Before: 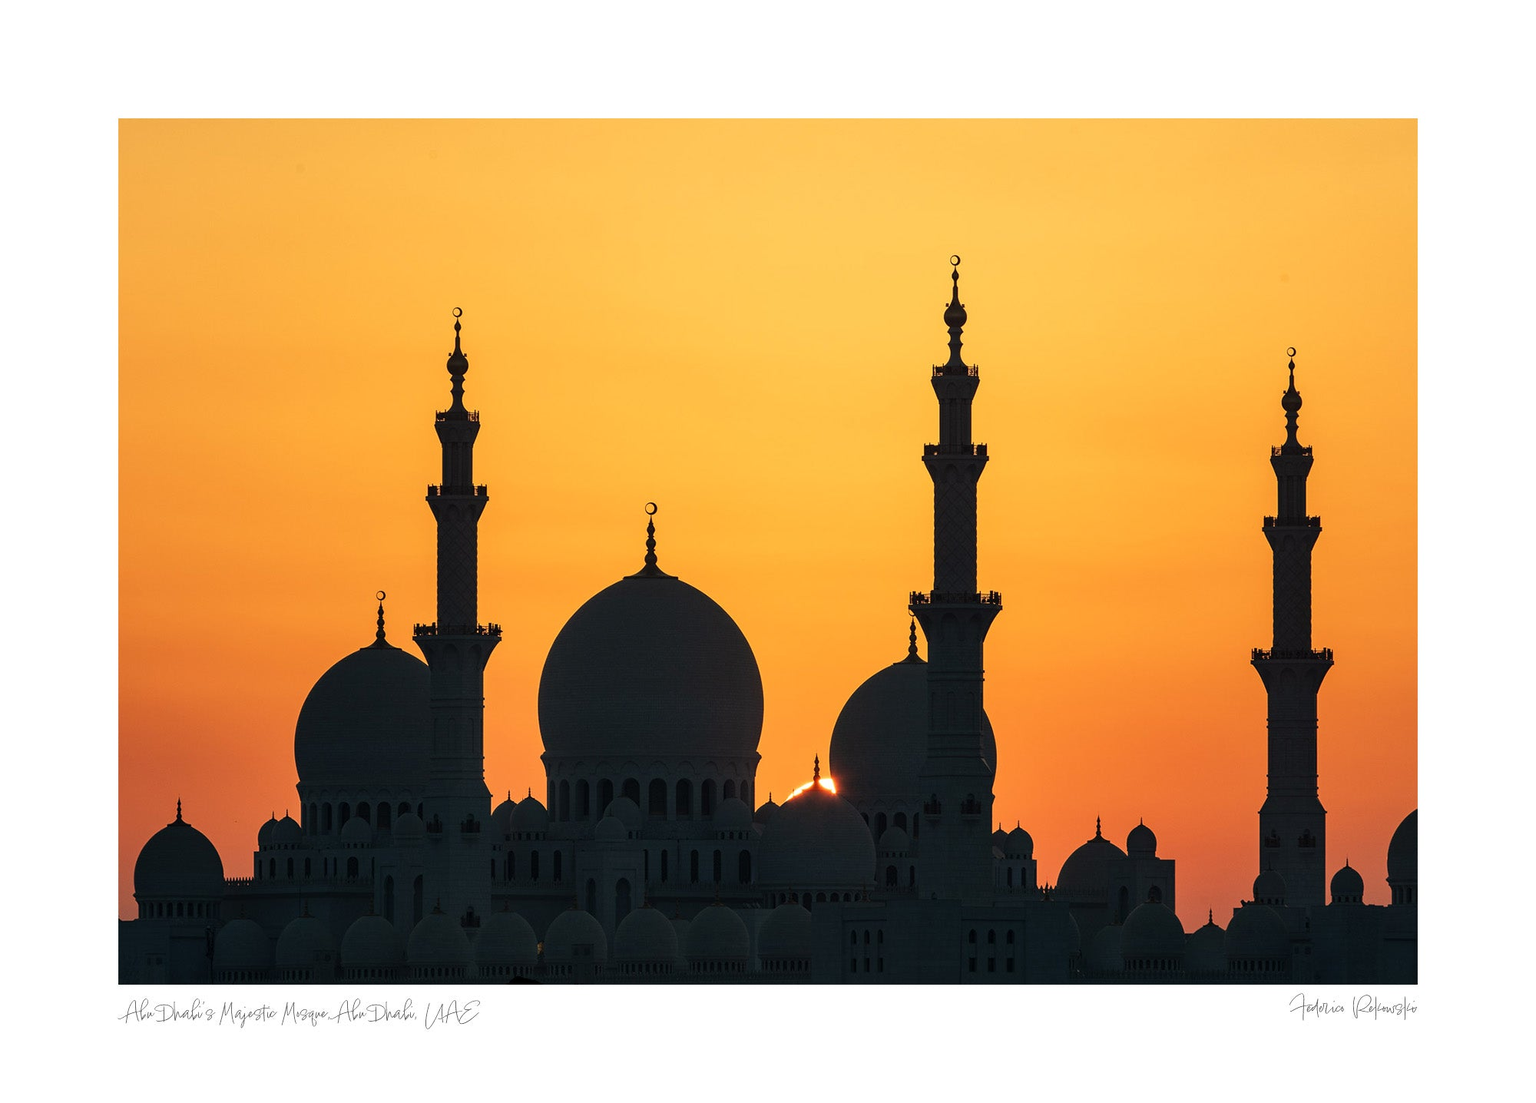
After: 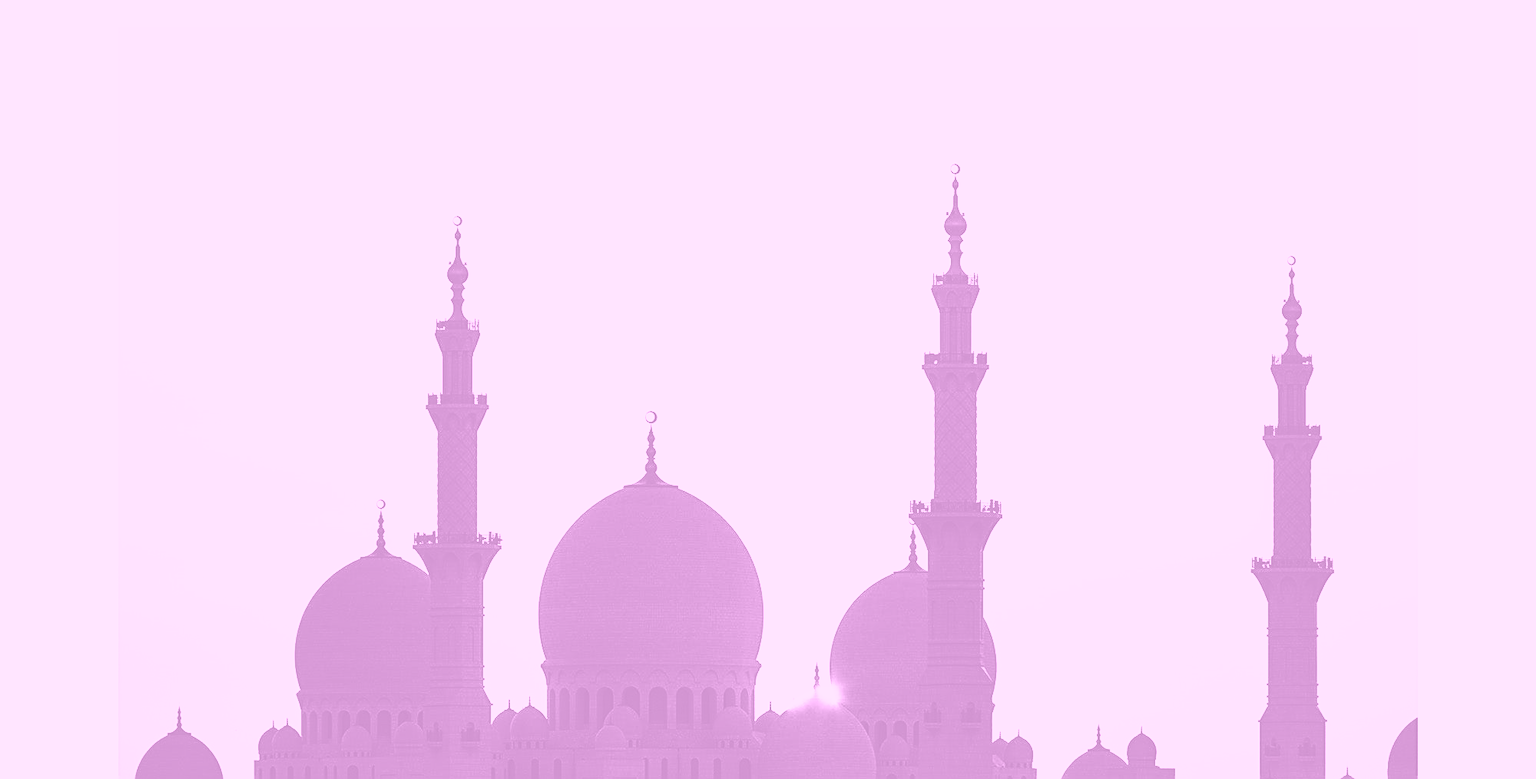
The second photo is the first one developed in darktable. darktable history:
crop and rotate: top 8.293%, bottom 20.996%
tone equalizer: on, module defaults
colorize: hue 331.2°, saturation 69%, source mix 30.28%, lightness 69.02%, version 1
rgb curve: curves: ch0 [(0, 0) (0.21, 0.15) (0.24, 0.21) (0.5, 0.75) (0.75, 0.96) (0.89, 0.99) (1, 1)]; ch1 [(0, 0.02) (0.21, 0.13) (0.25, 0.2) (0.5, 0.67) (0.75, 0.9) (0.89, 0.97) (1, 1)]; ch2 [(0, 0.02) (0.21, 0.13) (0.25, 0.2) (0.5, 0.67) (0.75, 0.9) (0.89, 0.97) (1, 1)], compensate middle gray true
contrast brightness saturation: contrast 0.1, brightness 0.3, saturation 0.14
sharpen: on, module defaults
color correction: highlights a* 1.59, highlights b* -1.7, saturation 2.48
exposure: black level correction 0, exposure 0.7 EV, compensate exposure bias true, compensate highlight preservation false
